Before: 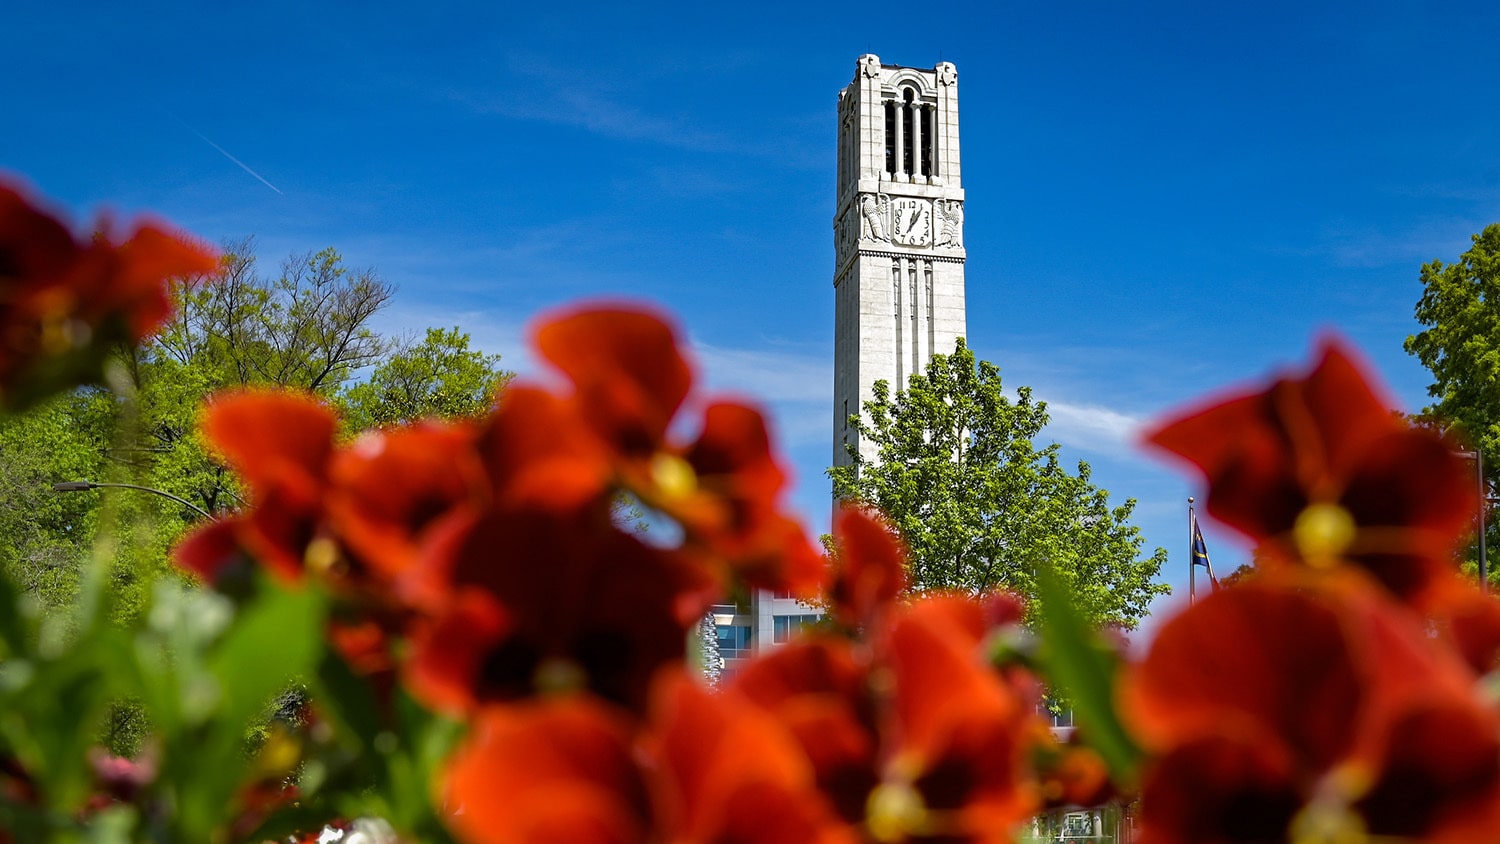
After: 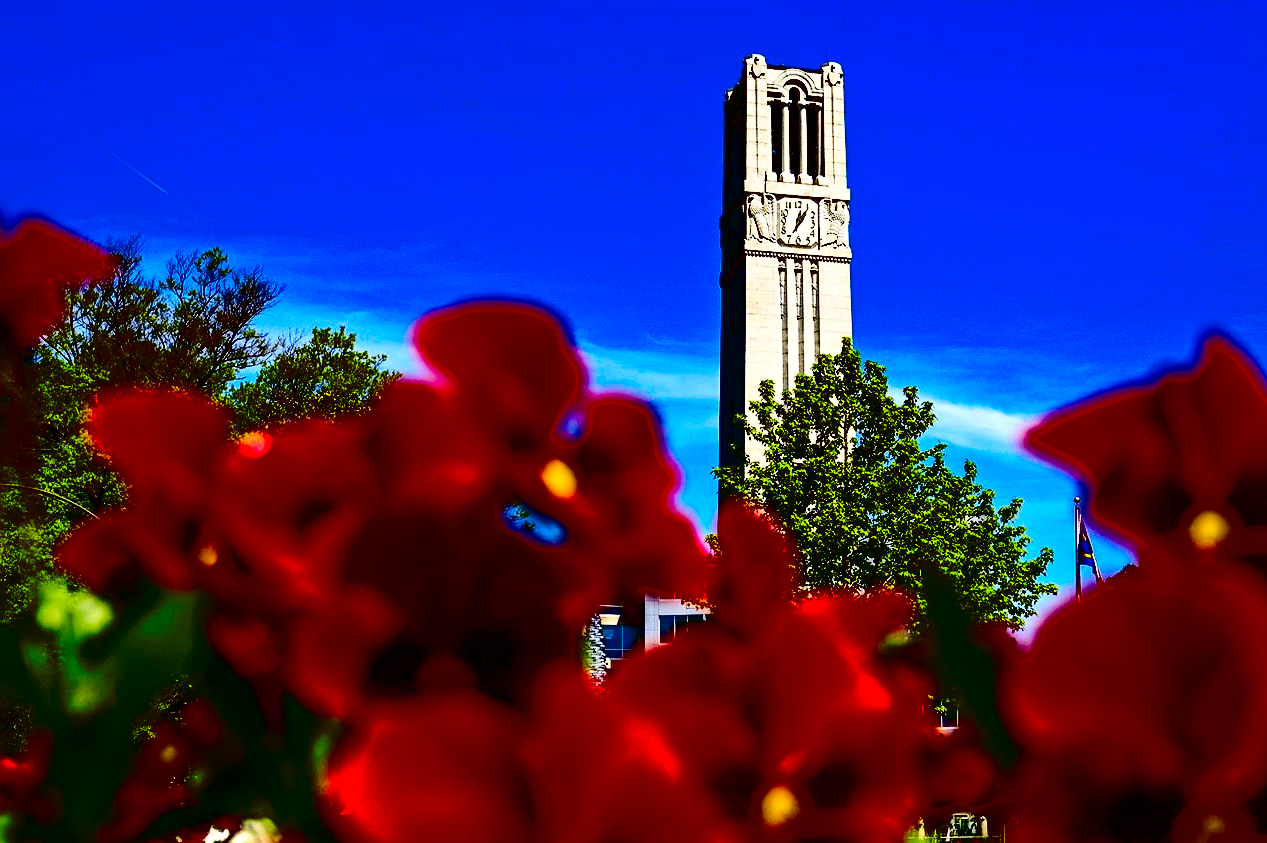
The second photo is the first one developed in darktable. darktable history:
local contrast: mode bilateral grid, contrast 30, coarseness 26, midtone range 0.2
crop: left 7.63%, right 7.843%
contrast brightness saturation: contrast 0.76, brightness -0.981, saturation 0.996
color correction: highlights a* 0.826, highlights b* 2.84, saturation 1.09
tone equalizer: edges refinement/feathering 500, mask exposure compensation -1.57 EV, preserve details no
color balance rgb: power › chroma 0.328%, power › hue 22.28°, perceptual saturation grading › global saturation 40.431%, perceptual saturation grading › highlights -25.648%, perceptual saturation grading › mid-tones 34.665%, perceptual saturation grading › shadows 35.3%
